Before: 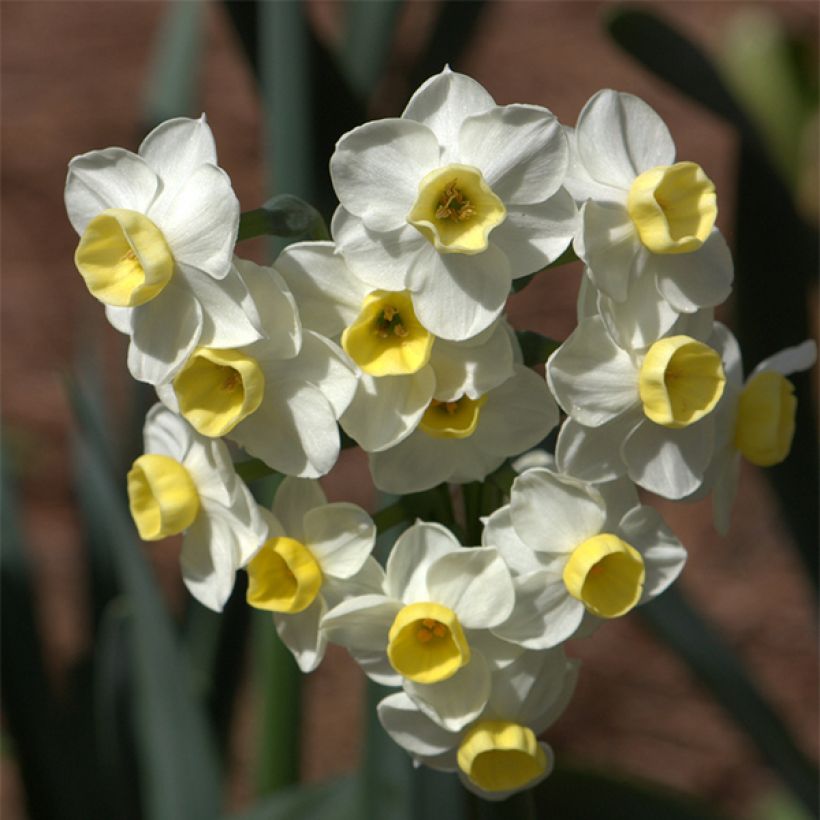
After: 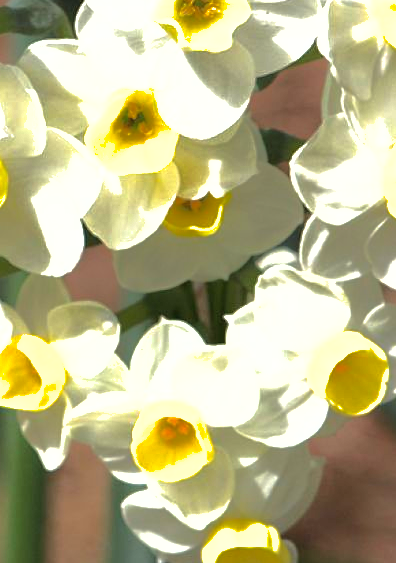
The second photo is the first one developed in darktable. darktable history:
tone equalizer: -8 EV -0.786 EV, -7 EV -0.686 EV, -6 EV -0.62 EV, -5 EV -0.407 EV, -3 EV 0.393 EV, -2 EV 0.6 EV, -1 EV 0.681 EV, +0 EV 0.743 EV, mask exposure compensation -0.486 EV
shadows and highlights: shadows 39.72, highlights -60.1
exposure: black level correction 0, exposure 1.124 EV, compensate highlight preservation false
crop: left 31.307%, top 24.719%, right 20.322%, bottom 6.504%
